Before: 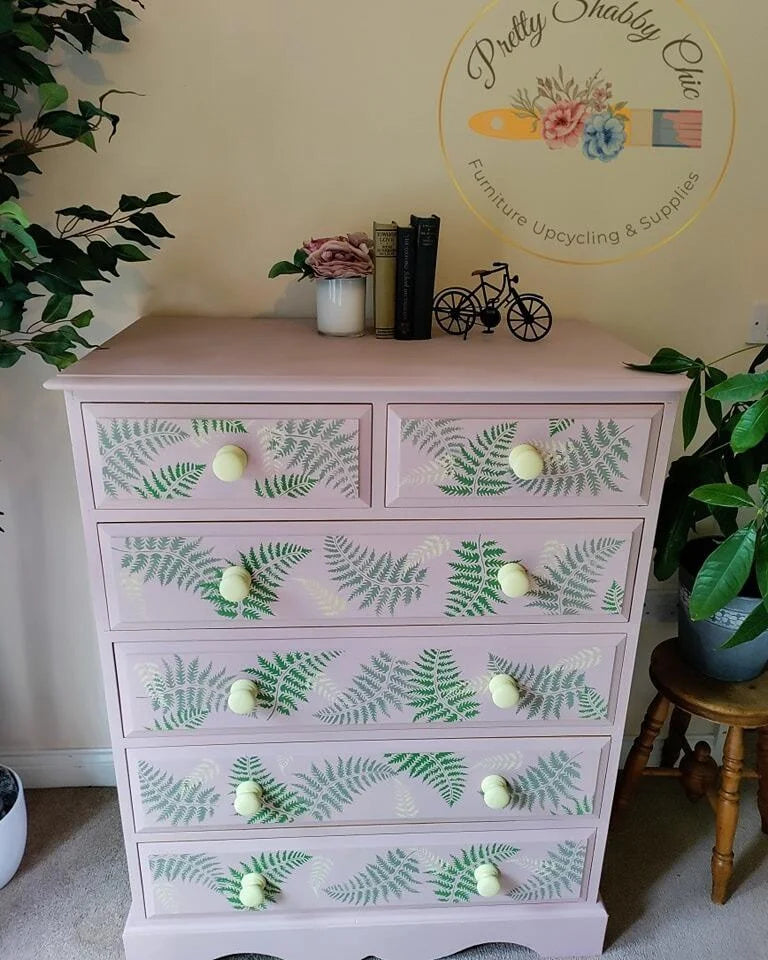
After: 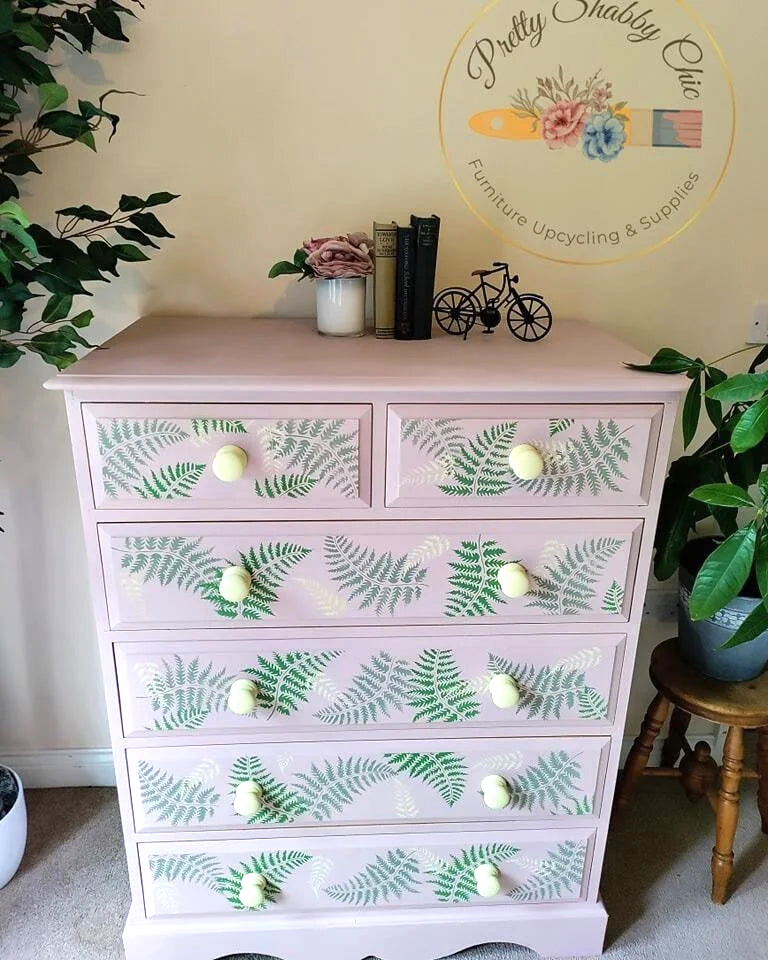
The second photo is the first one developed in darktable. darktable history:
color zones: curves: ch1 [(0, 0.469) (0.01, 0.469) (0.12, 0.446) (0.248, 0.469) (0.5, 0.5) (0.748, 0.5) (0.99, 0.469) (1, 0.469)]
exposure: exposure 0.6 EV, compensate highlight preservation false
